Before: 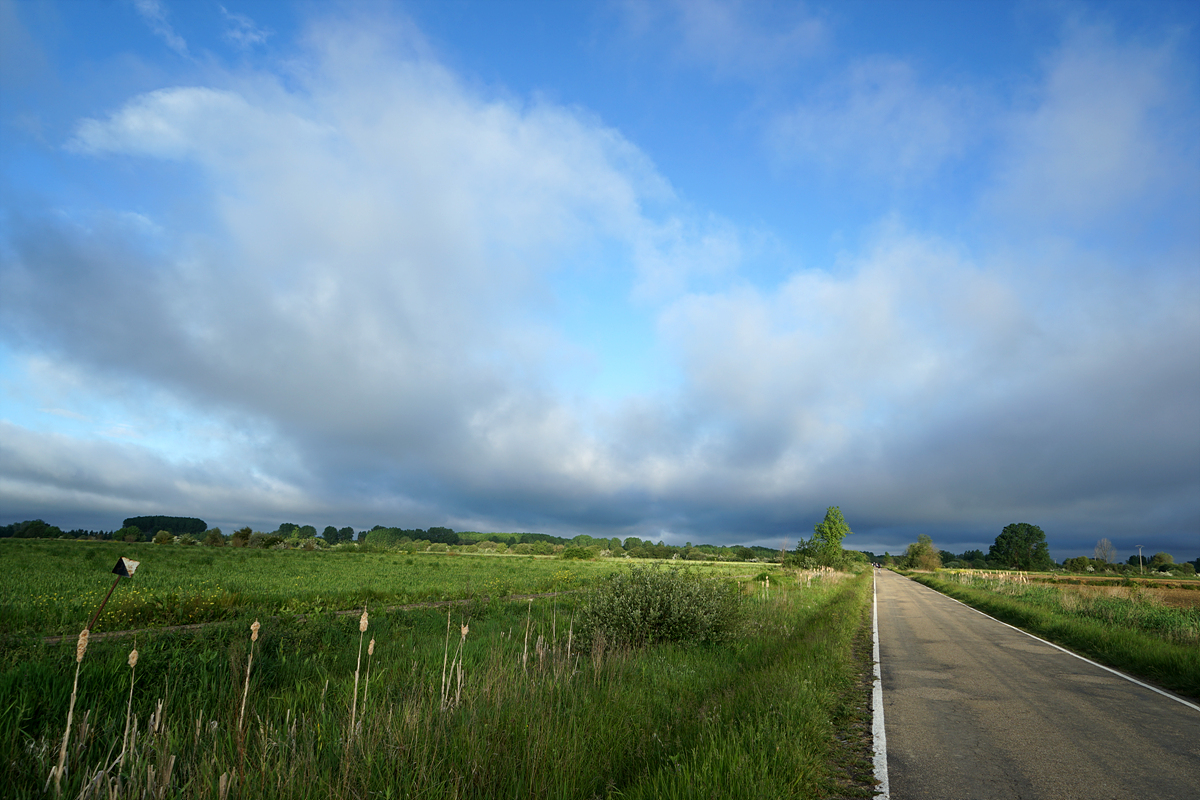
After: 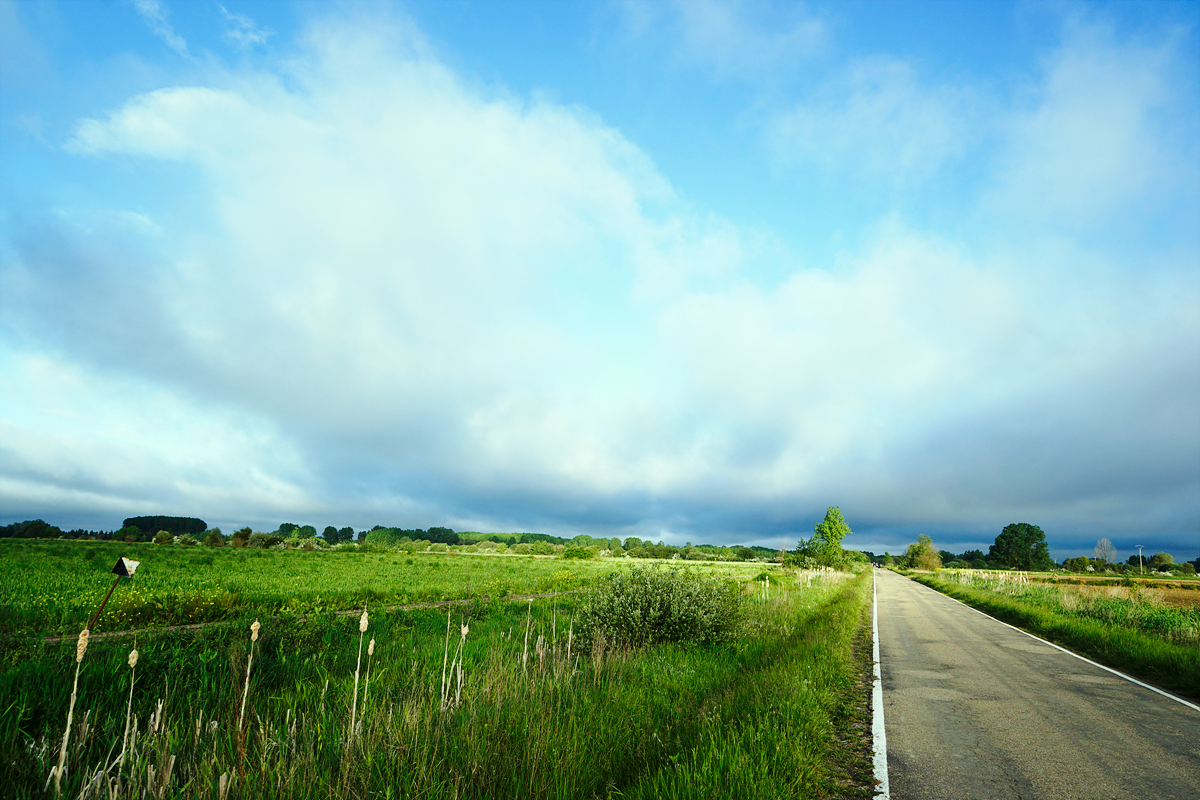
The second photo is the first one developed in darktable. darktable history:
base curve: curves: ch0 [(0, 0) (0.028, 0.03) (0.121, 0.232) (0.46, 0.748) (0.859, 0.968) (1, 1)], preserve colors none
color correction: highlights a* -7.98, highlights b* 3.06
